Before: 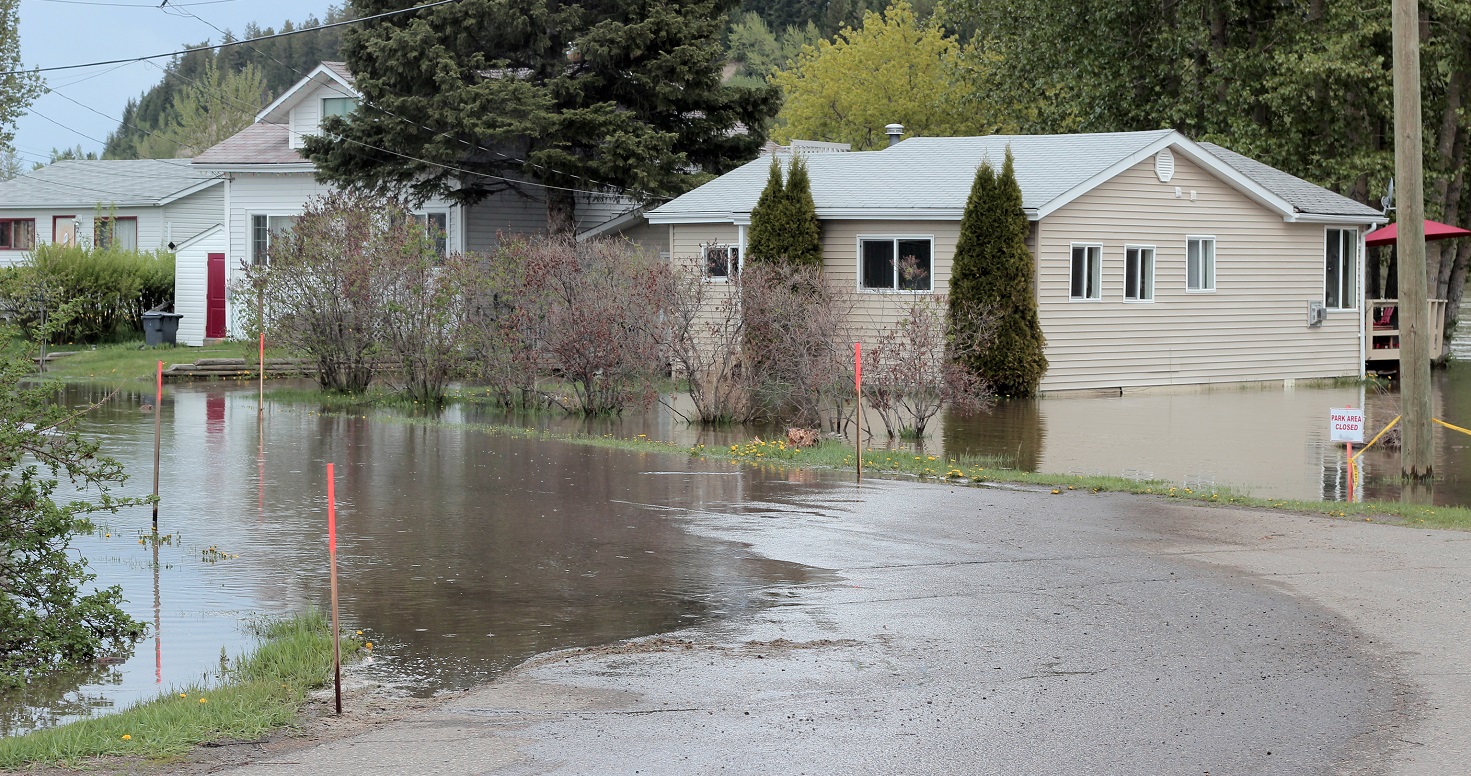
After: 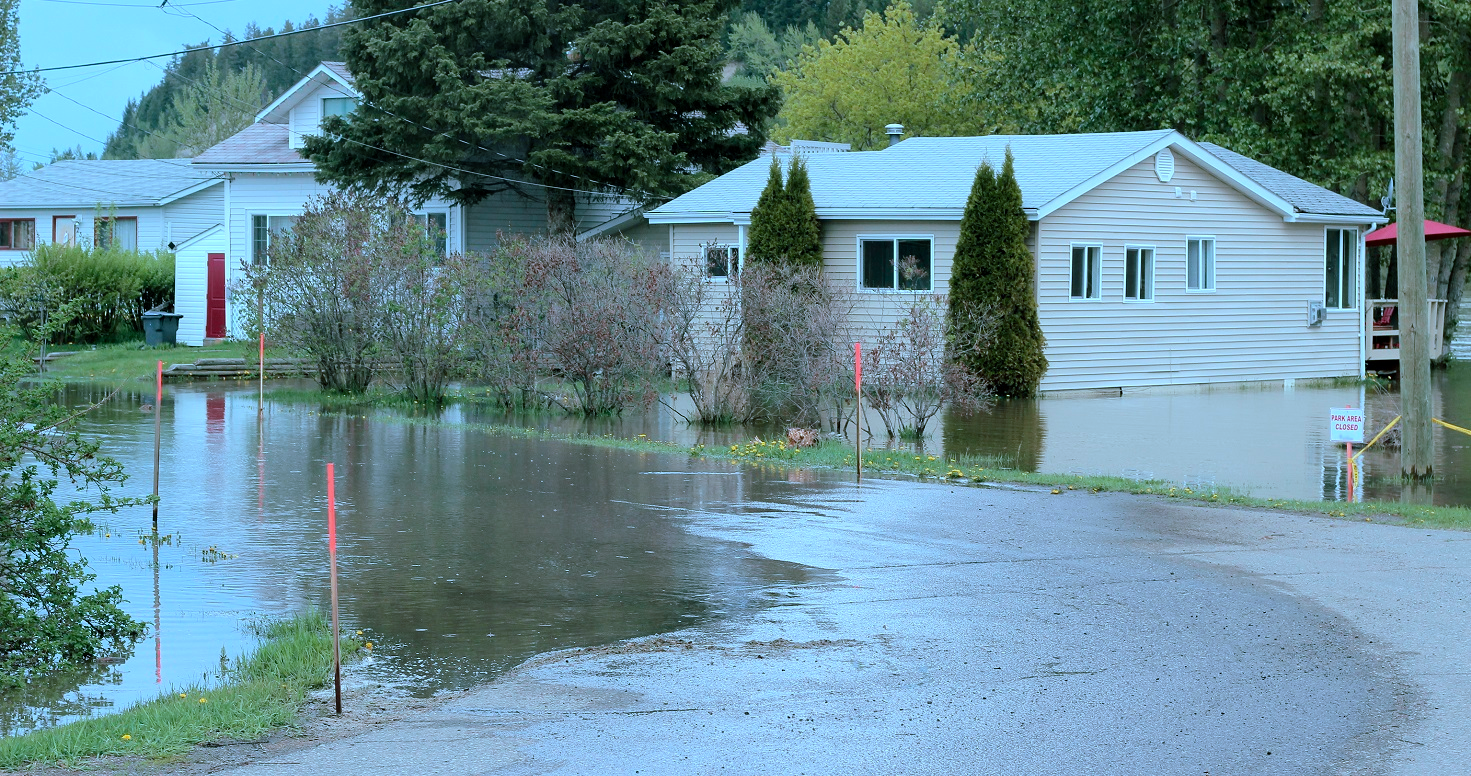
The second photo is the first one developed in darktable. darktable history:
color balance rgb: shadows lift › chroma 11.71%, shadows lift › hue 133.46°, highlights gain › chroma 4%, highlights gain › hue 200.2°, perceptual saturation grading › global saturation 18.05%
color calibration: output R [1.063, -0.012, -0.003, 0], output B [-0.079, 0.047, 1, 0], illuminant custom, x 0.389, y 0.387, temperature 3838.64 K
